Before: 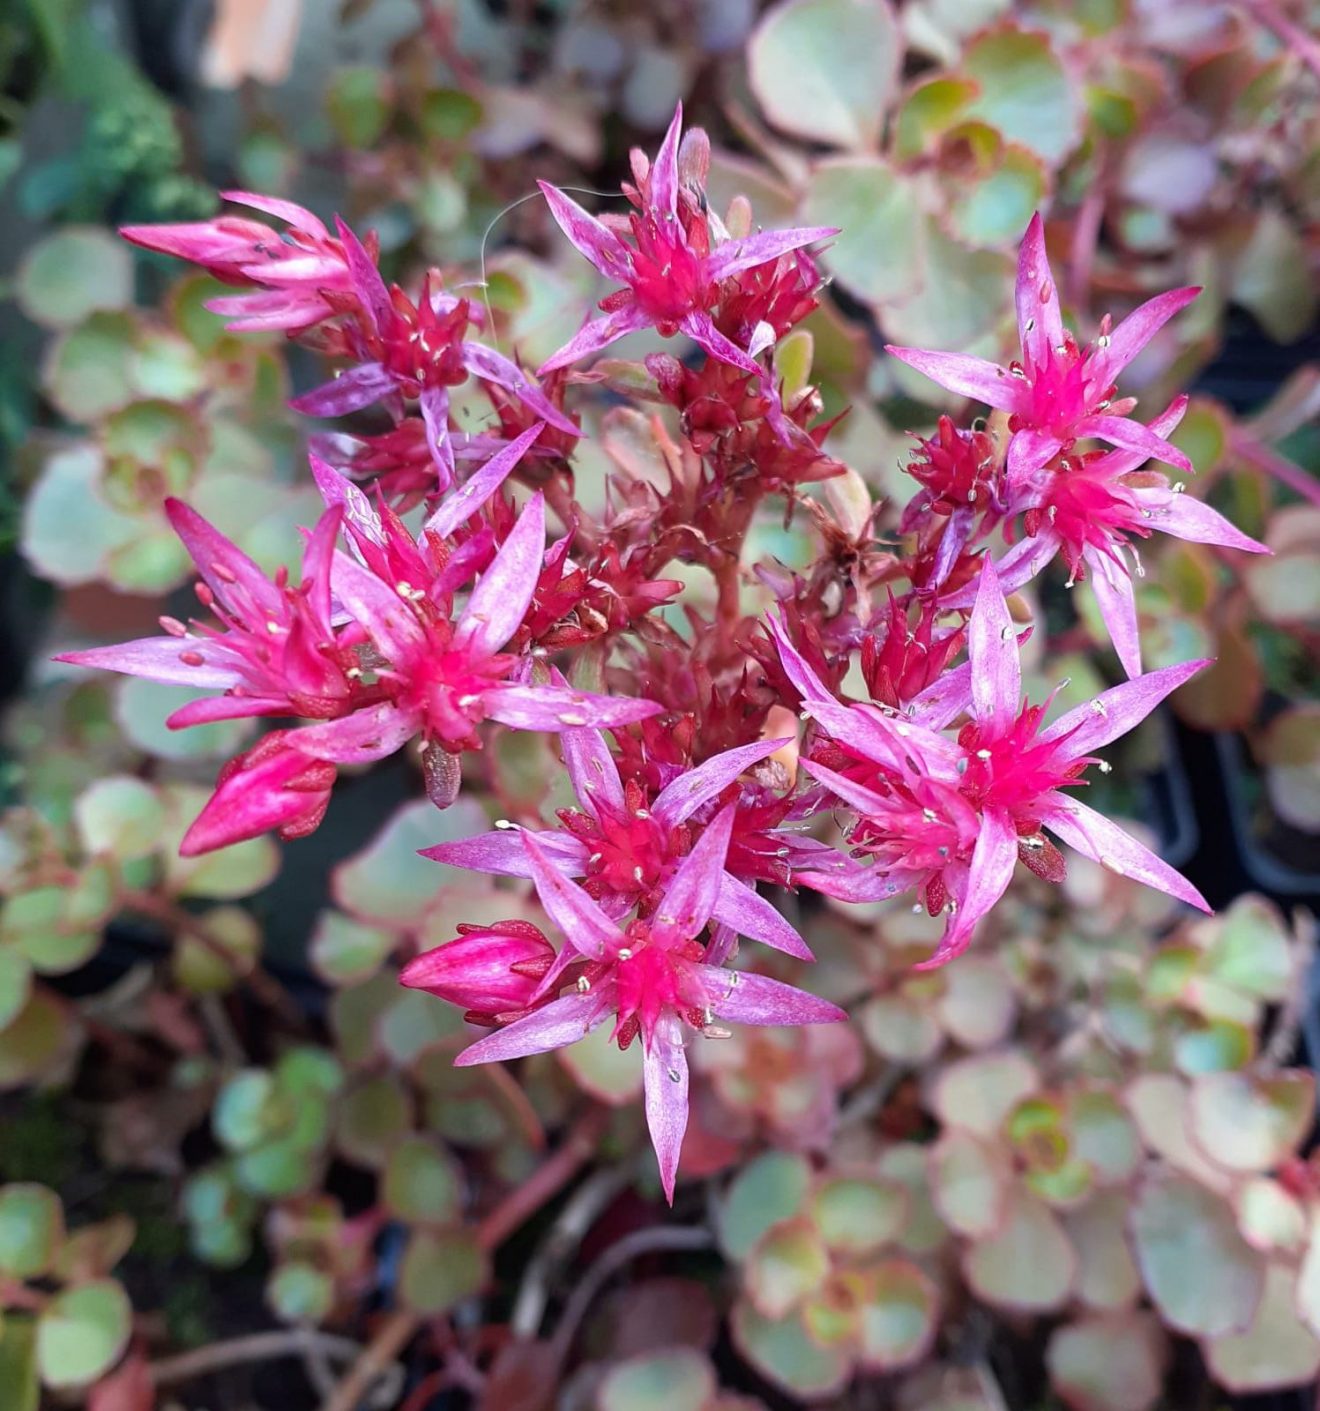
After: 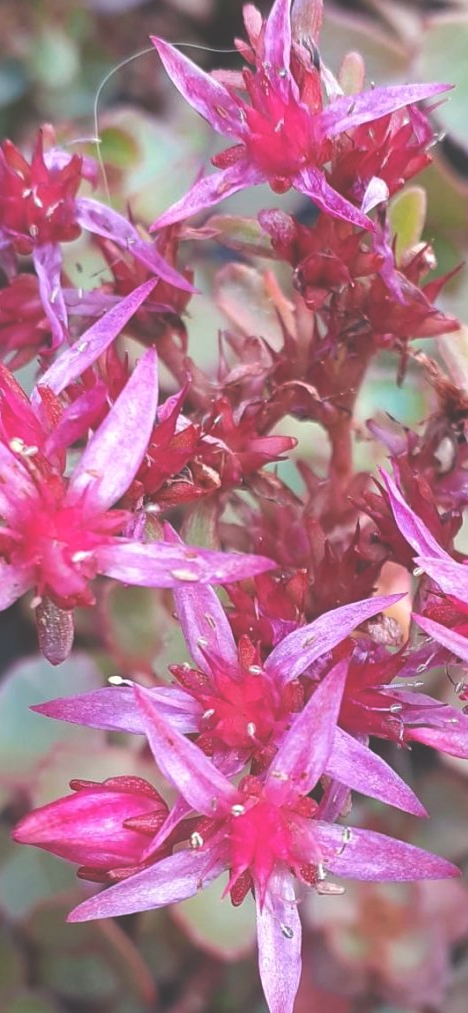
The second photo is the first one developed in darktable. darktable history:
crop and rotate: left 29.463%, top 10.275%, right 35.066%, bottom 17.883%
exposure: black level correction -0.041, exposure 0.064 EV, compensate highlight preservation false
